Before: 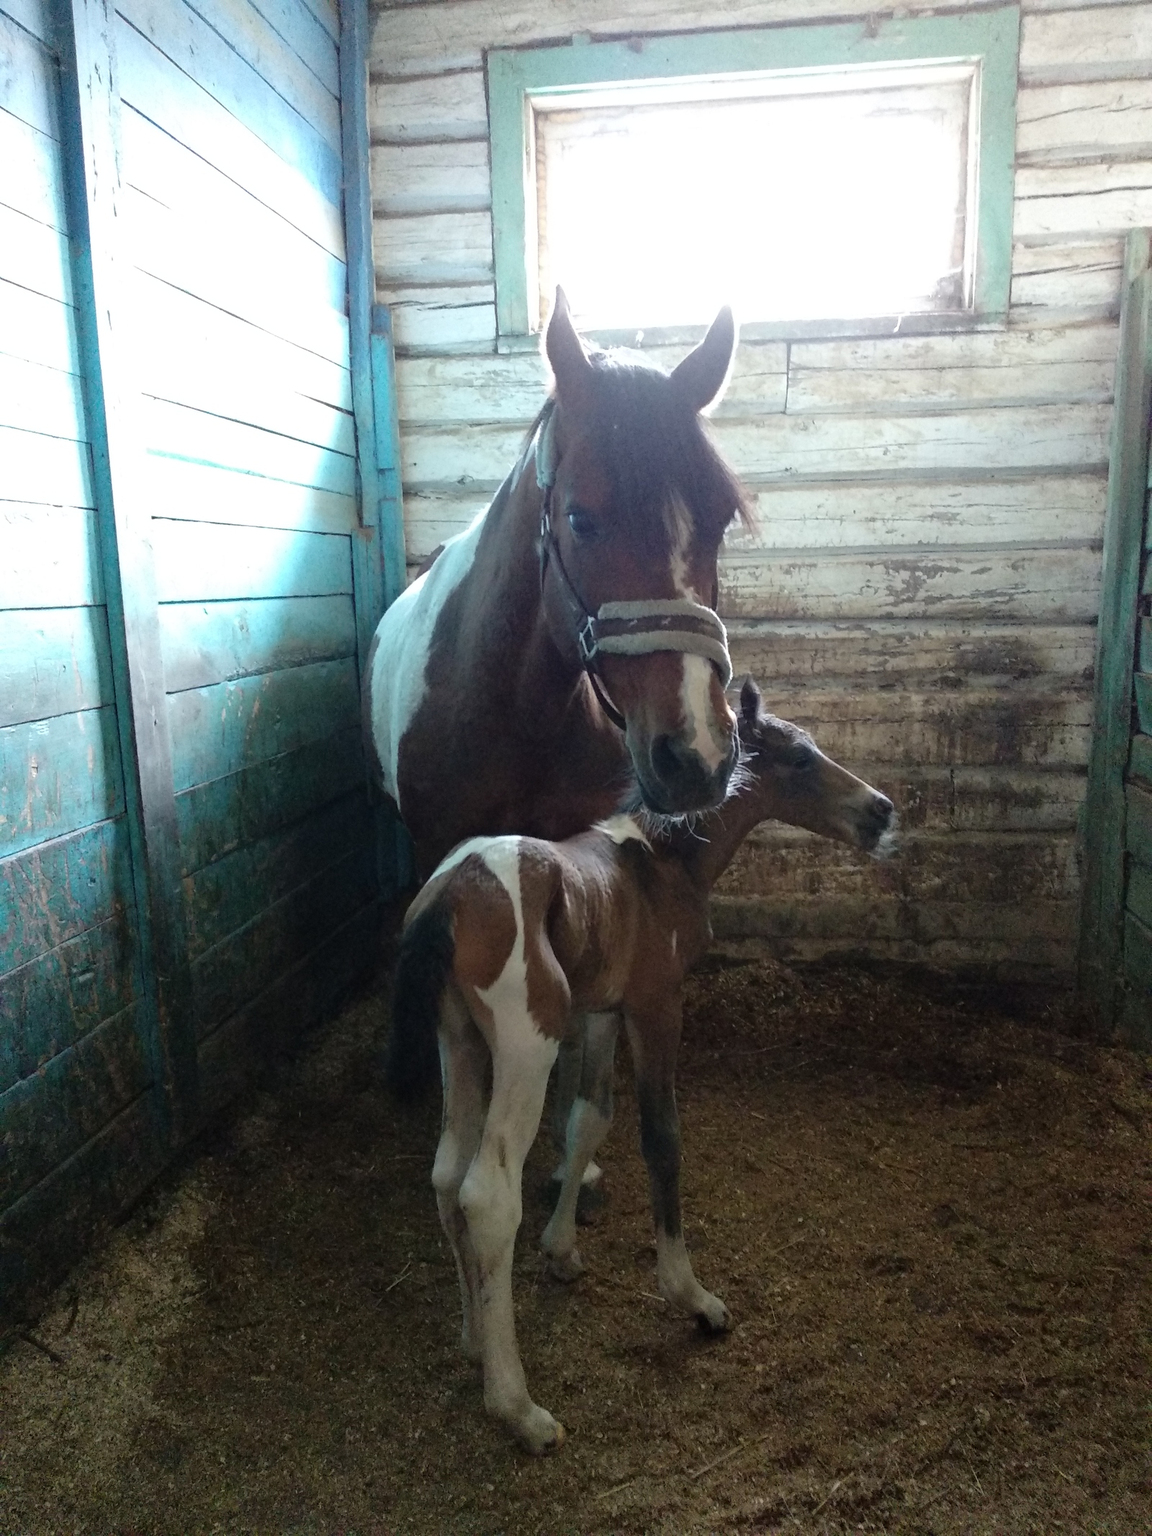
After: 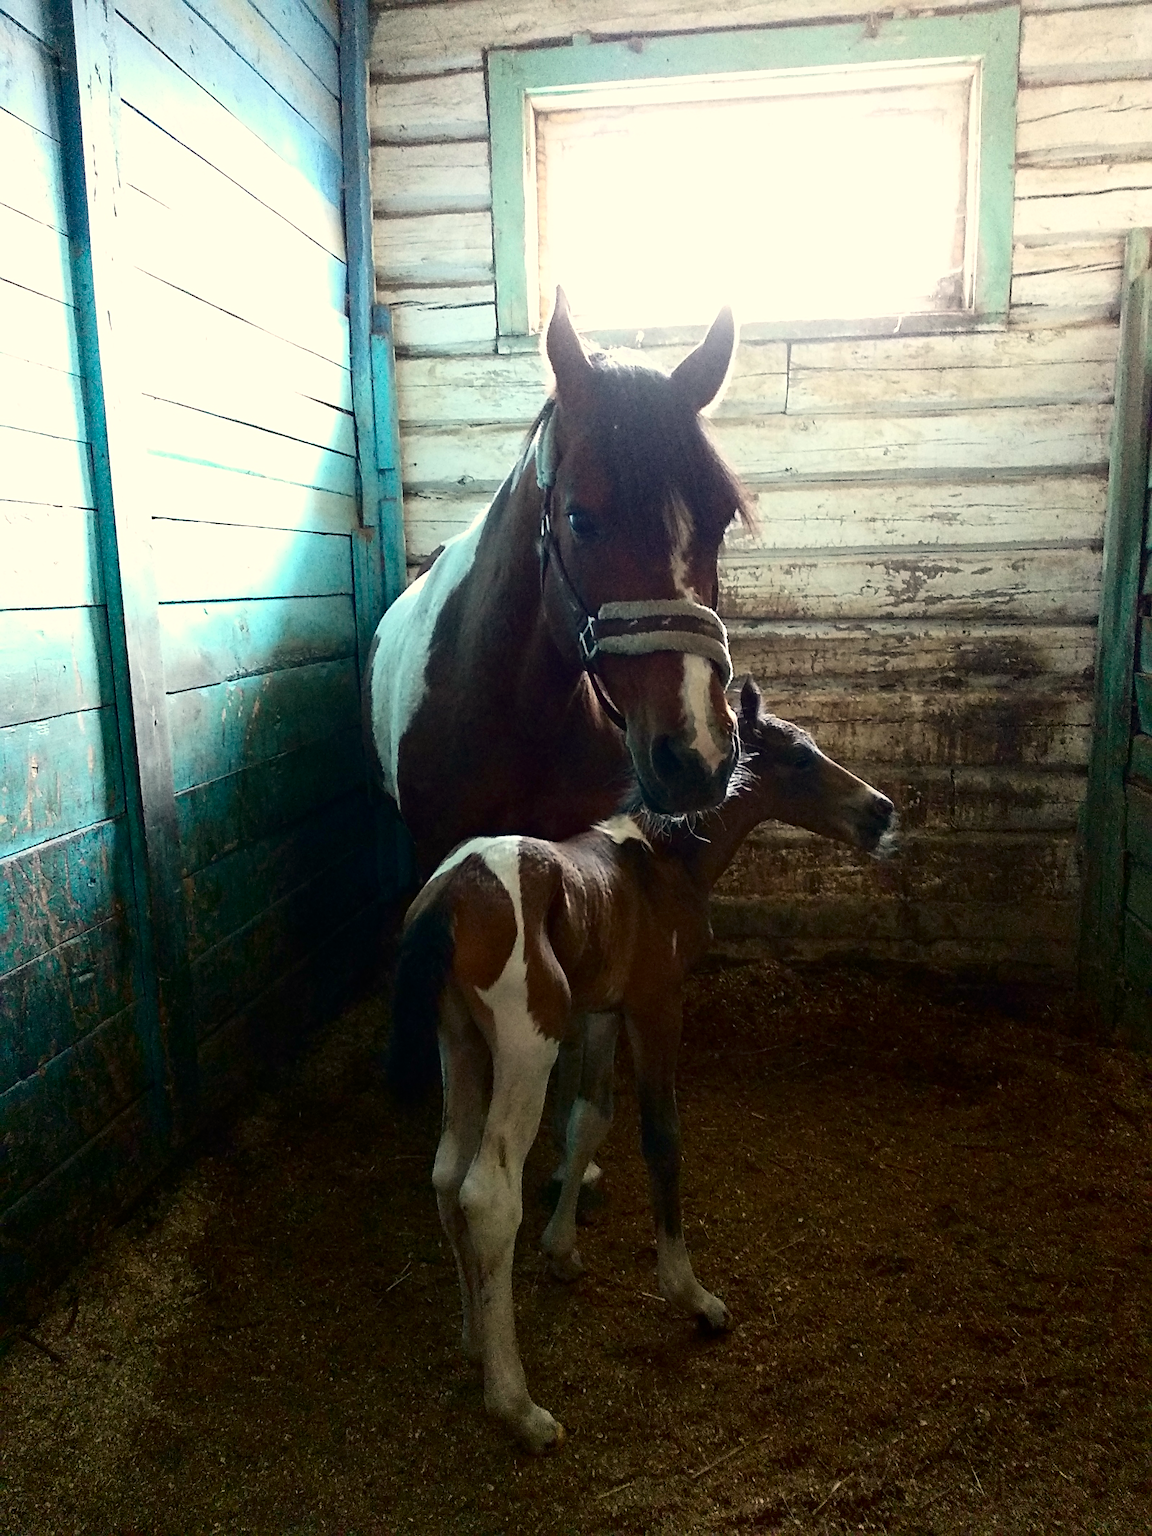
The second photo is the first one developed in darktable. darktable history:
sharpen: on, module defaults
contrast brightness saturation: contrast 0.21, brightness -0.11, saturation 0.21
white balance: red 1.045, blue 0.932
